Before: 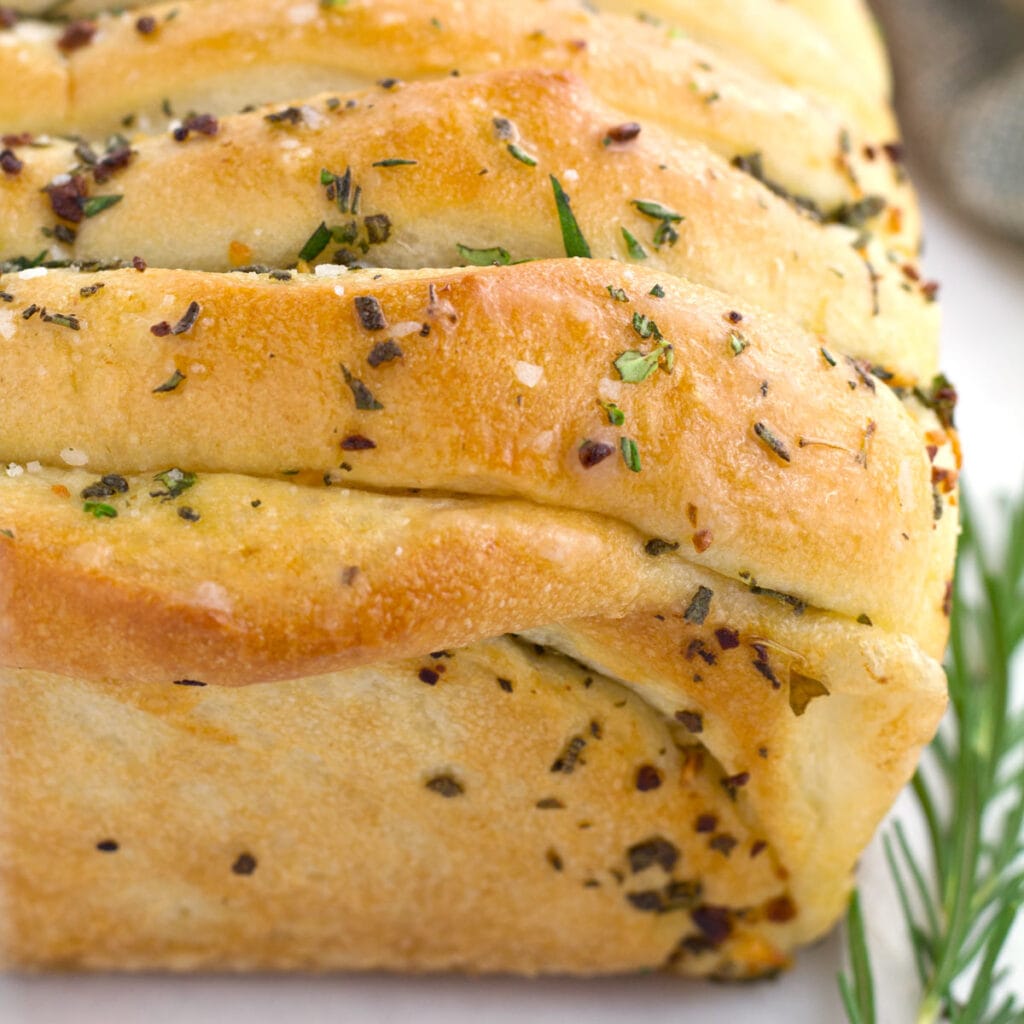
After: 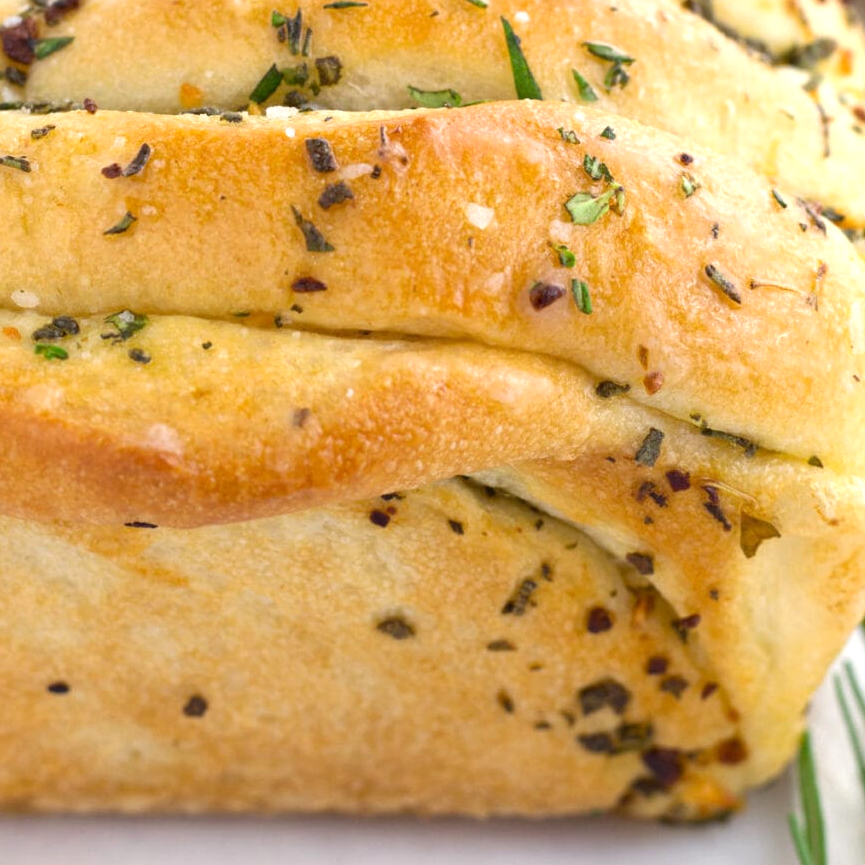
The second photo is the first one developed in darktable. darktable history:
crop and rotate: left 4.842%, top 15.51%, right 10.668%
exposure: exposure 0.2 EV, compensate highlight preservation false
levels: levels [0, 0.492, 0.984]
